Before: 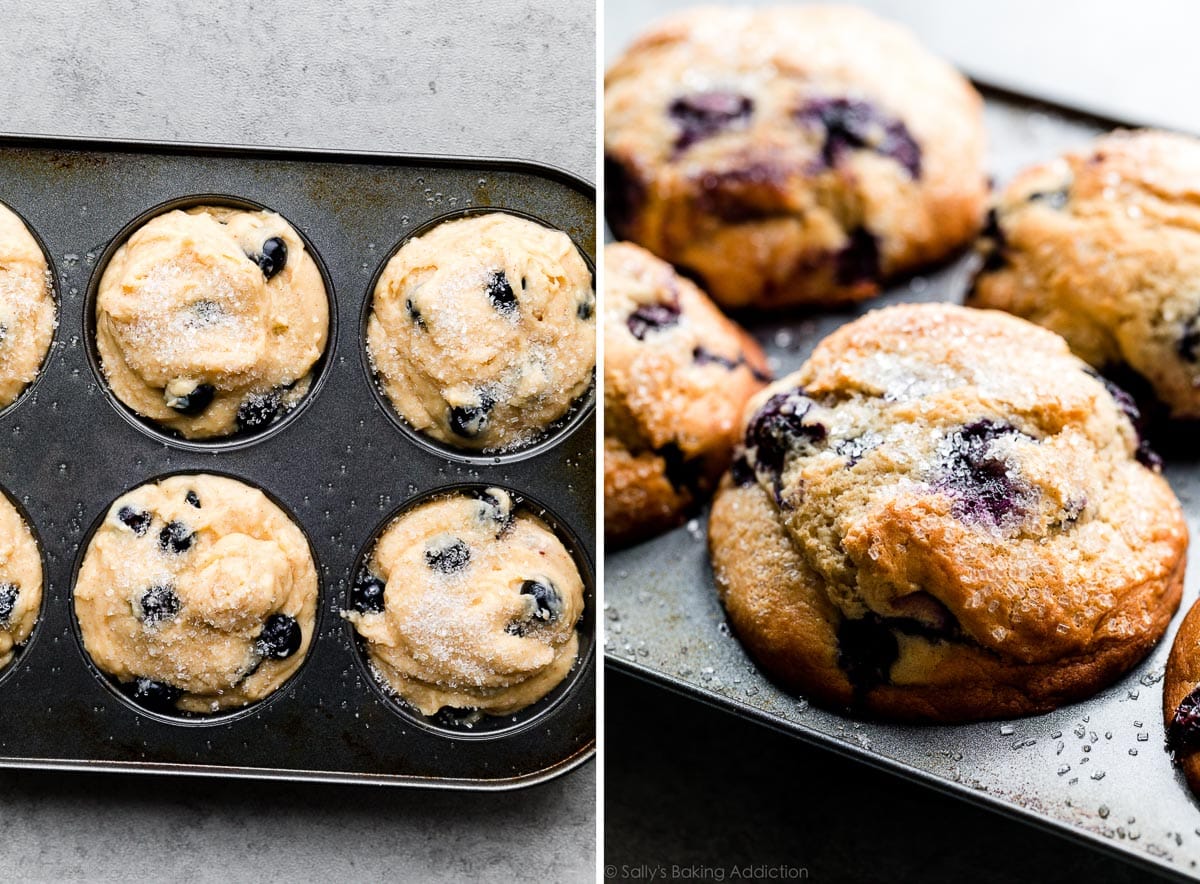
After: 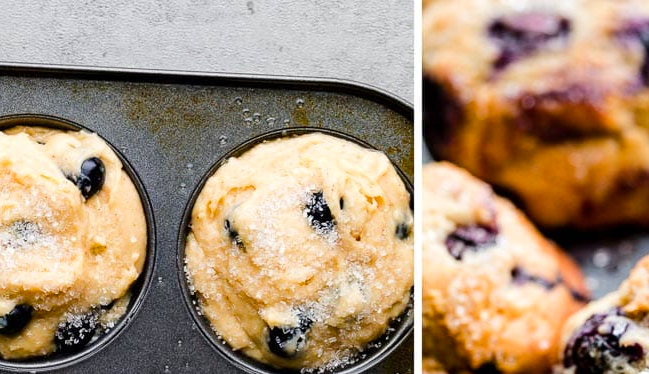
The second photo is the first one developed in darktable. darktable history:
color balance rgb: perceptual saturation grading › global saturation 7.687%, perceptual saturation grading › shadows 3.868%, perceptual brilliance grading › mid-tones 9.269%, perceptual brilliance grading › shadows 14.258%, global vibrance 14.794%
crop: left 15.206%, top 9.103%, right 30.63%, bottom 48.498%
